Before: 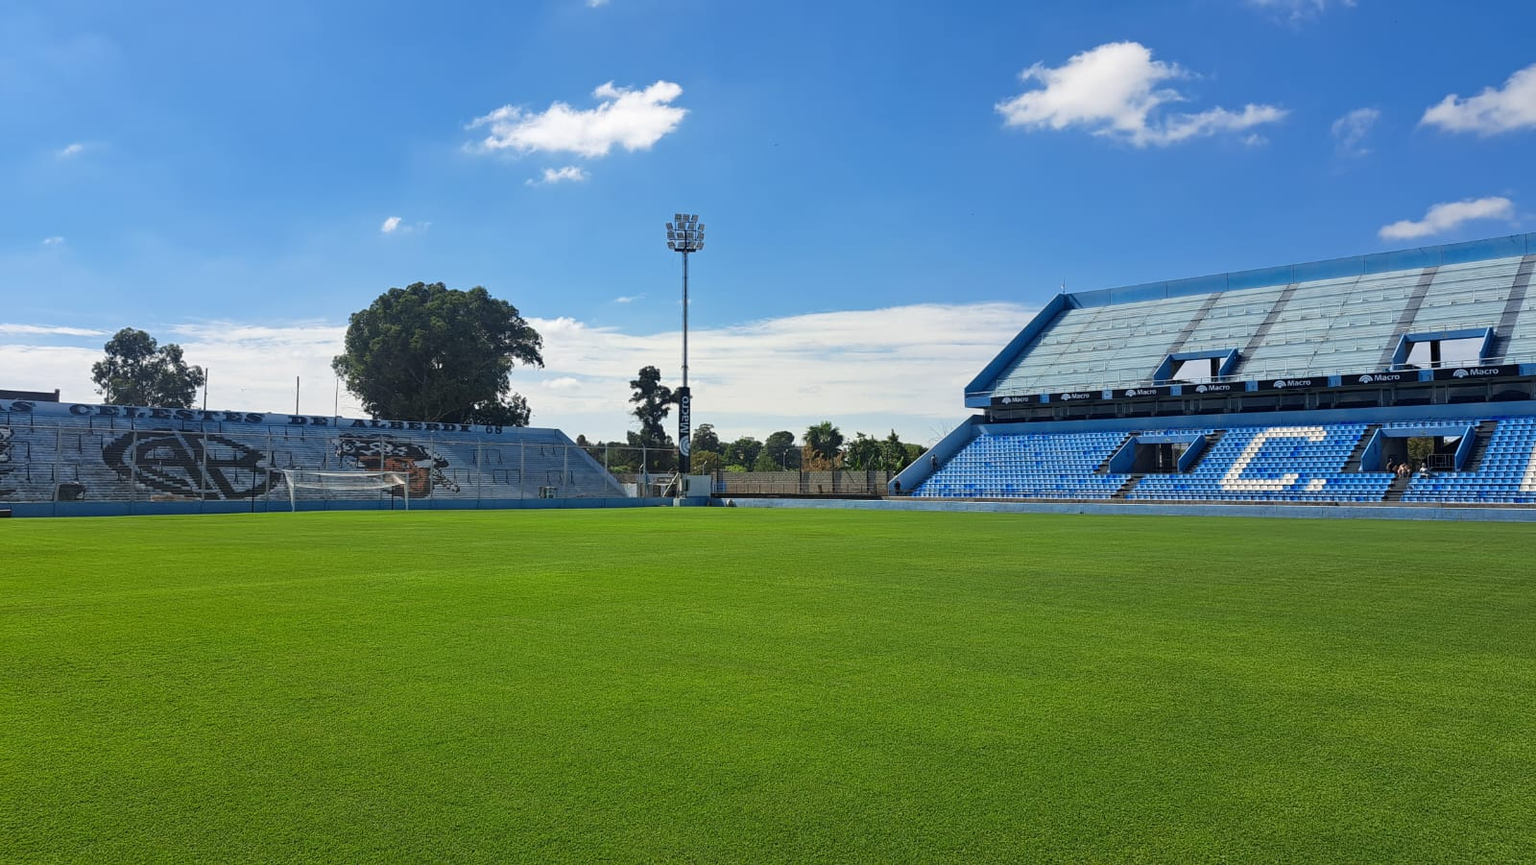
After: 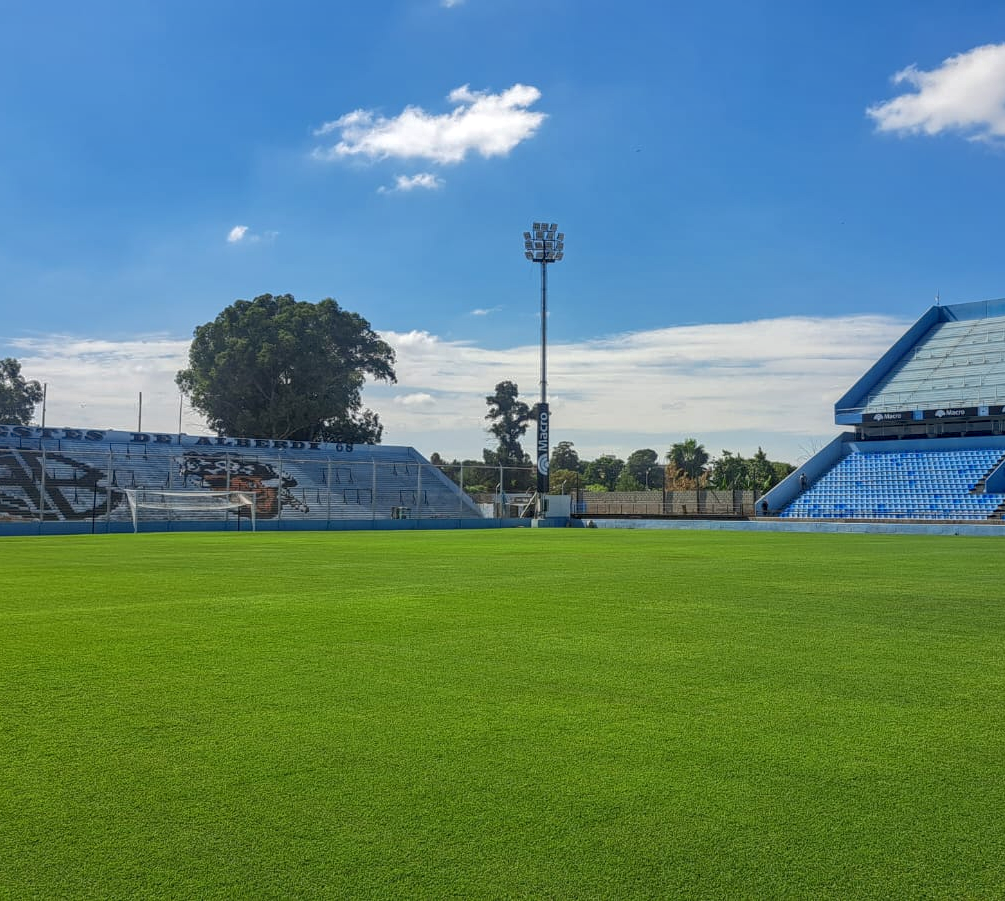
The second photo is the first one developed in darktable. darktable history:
local contrast: highlights 0%, shadows 0%, detail 133%
crop: left 10.644%, right 26.528%
shadows and highlights: highlights -60
